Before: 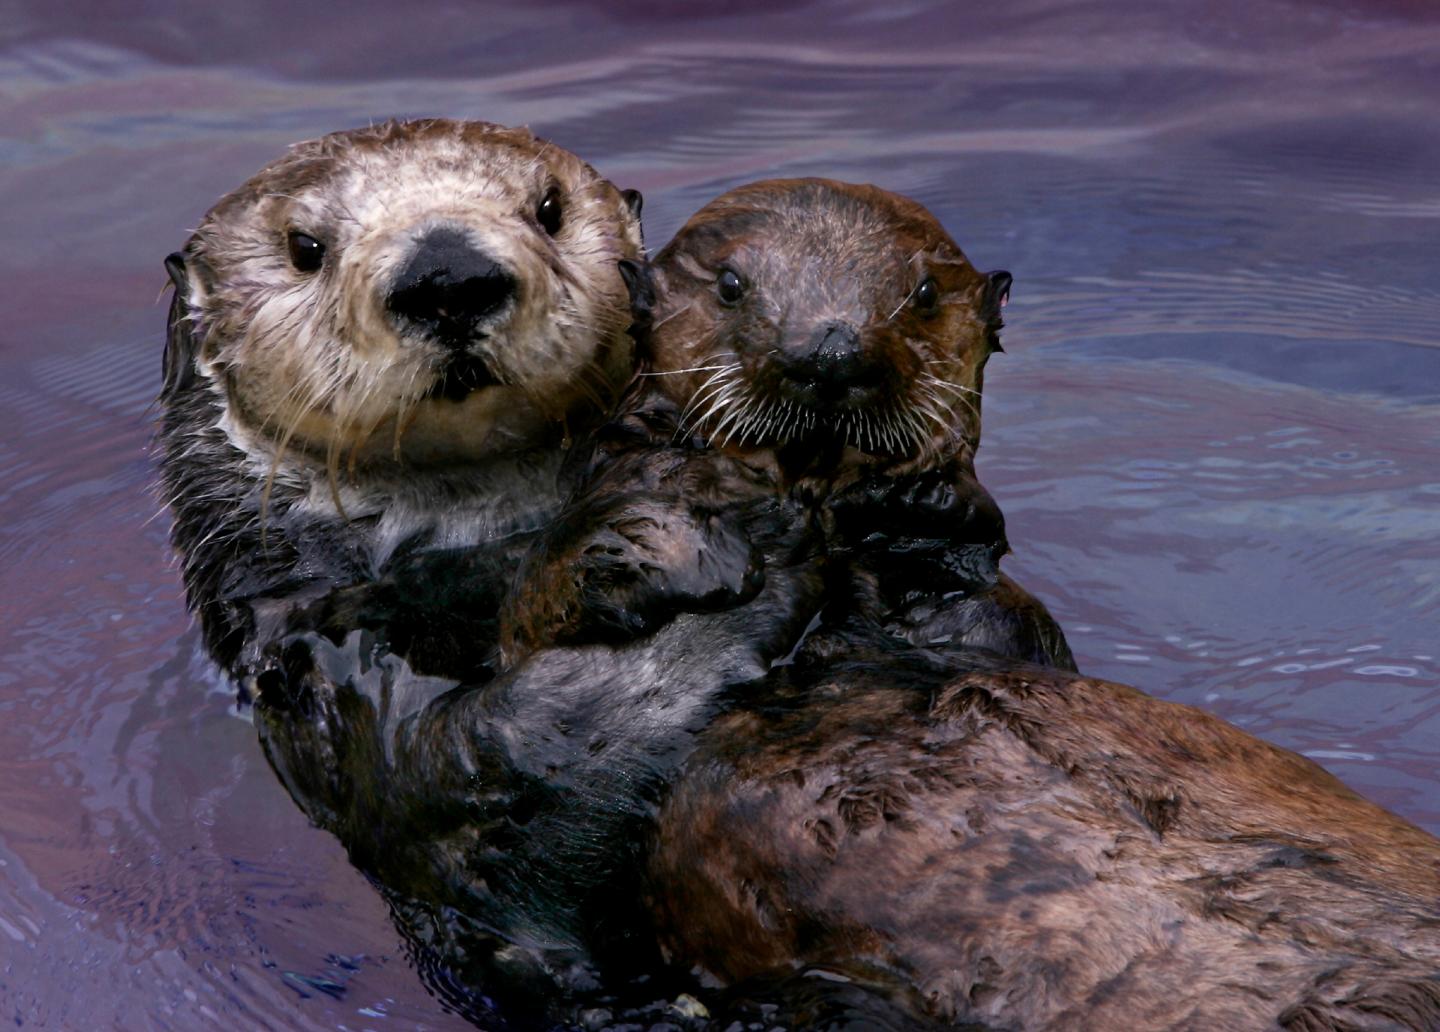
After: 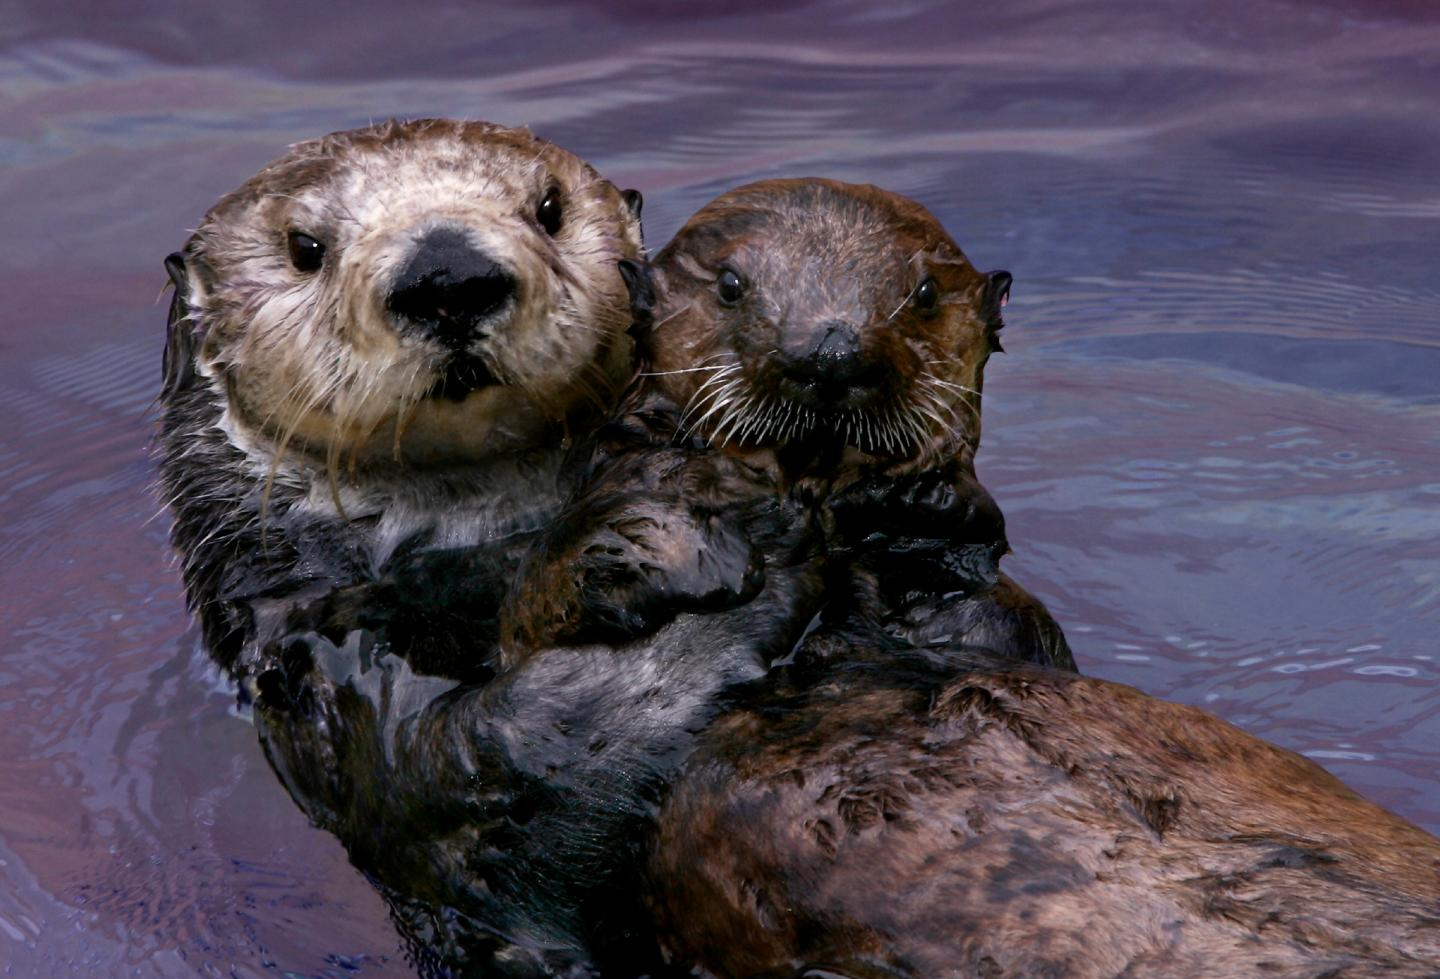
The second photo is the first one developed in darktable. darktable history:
white balance: emerald 1
crop and rotate: top 0%, bottom 5.097%
